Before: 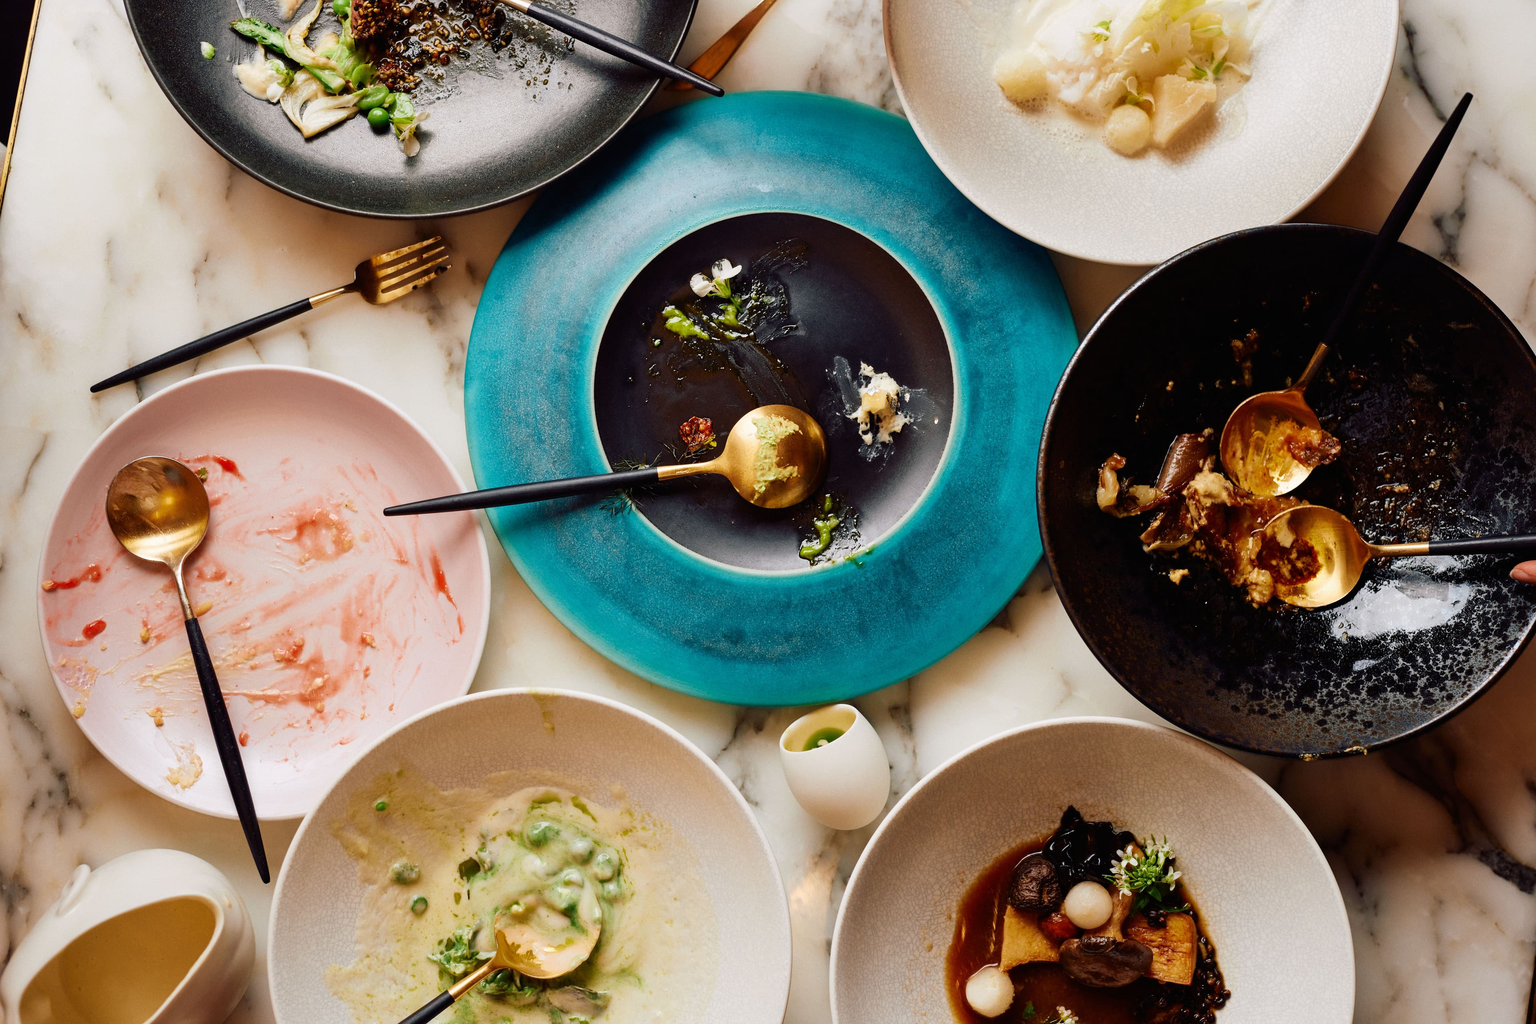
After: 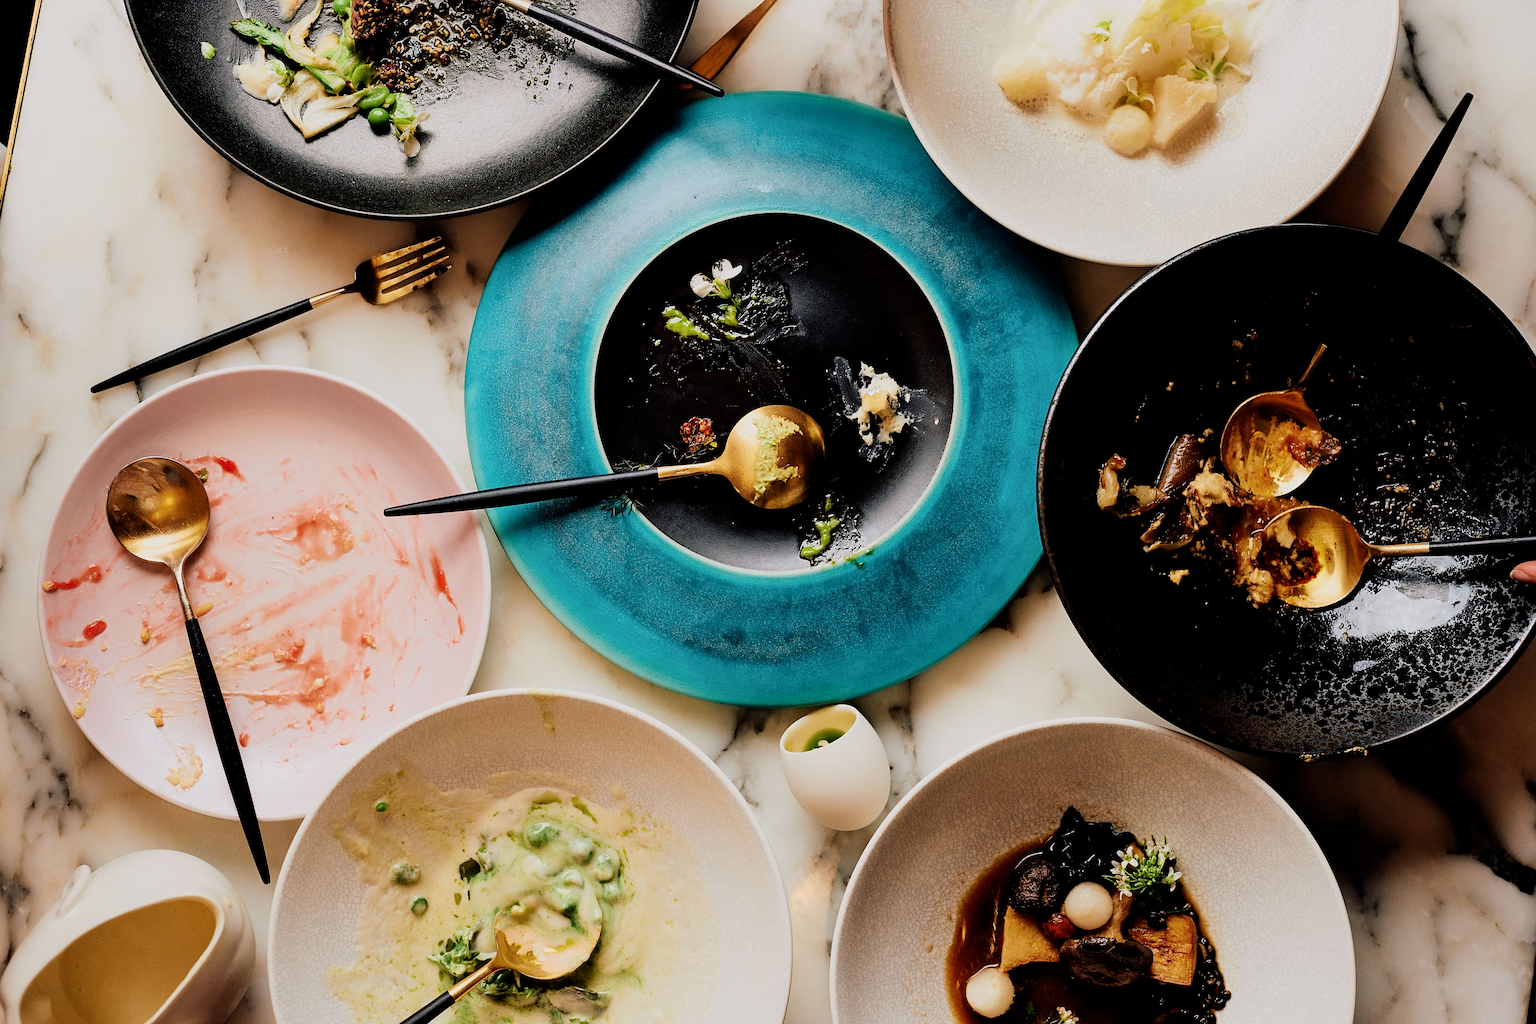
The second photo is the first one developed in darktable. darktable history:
sharpen: amount 0.557
filmic rgb: black relative exposure -5.1 EV, white relative exposure 3.97 EV, threshold 2.97 EV, hardness 2.9, contrast 1.3, color science v6 (2022), iterations of high-quality reconstruction 0, enable highlight reconstruction true
